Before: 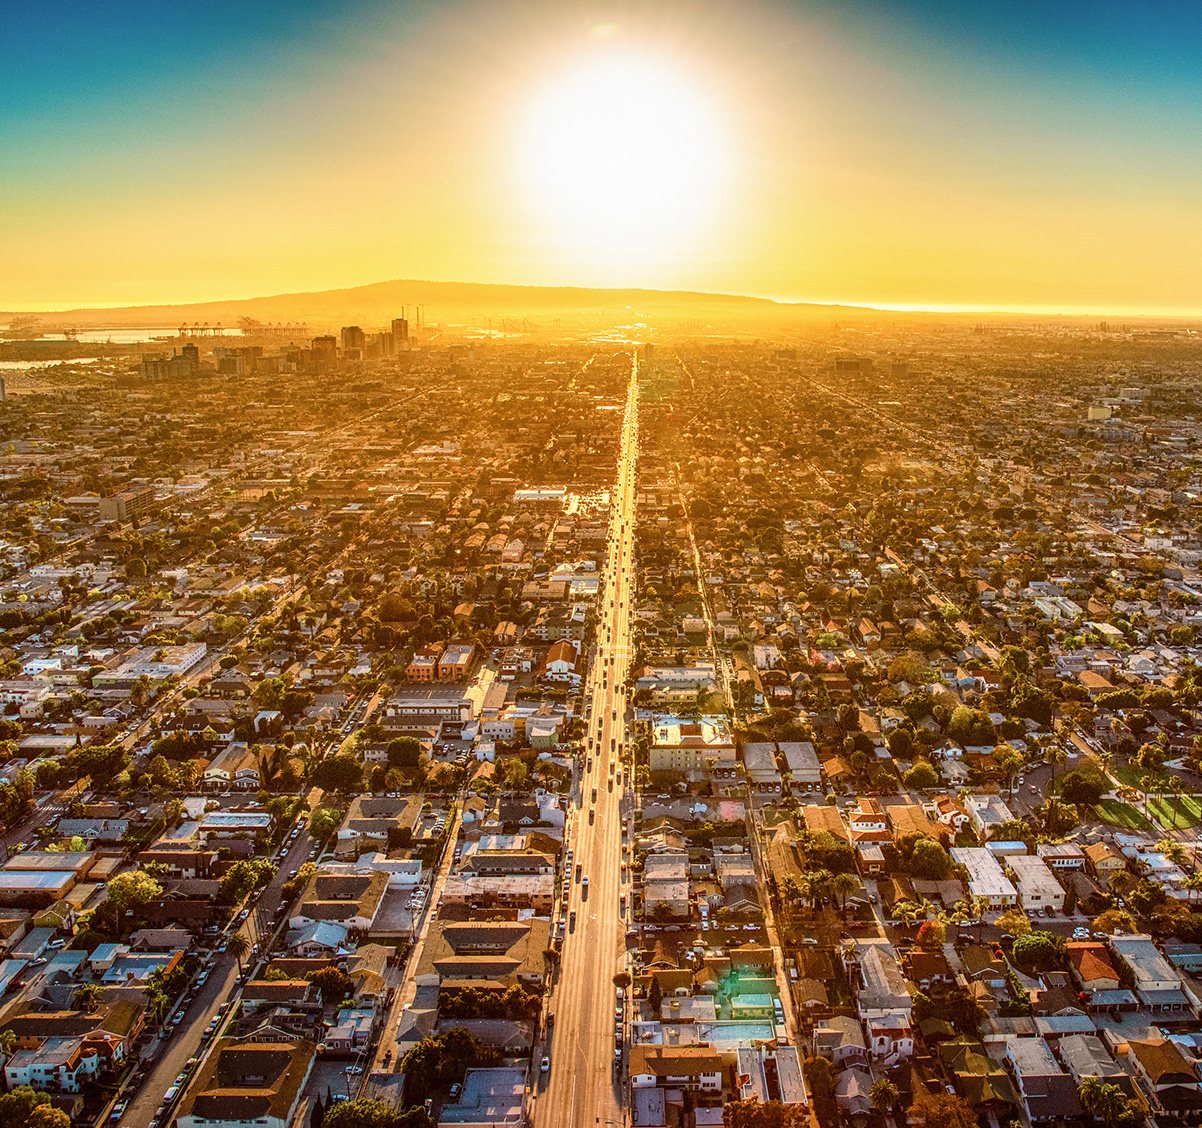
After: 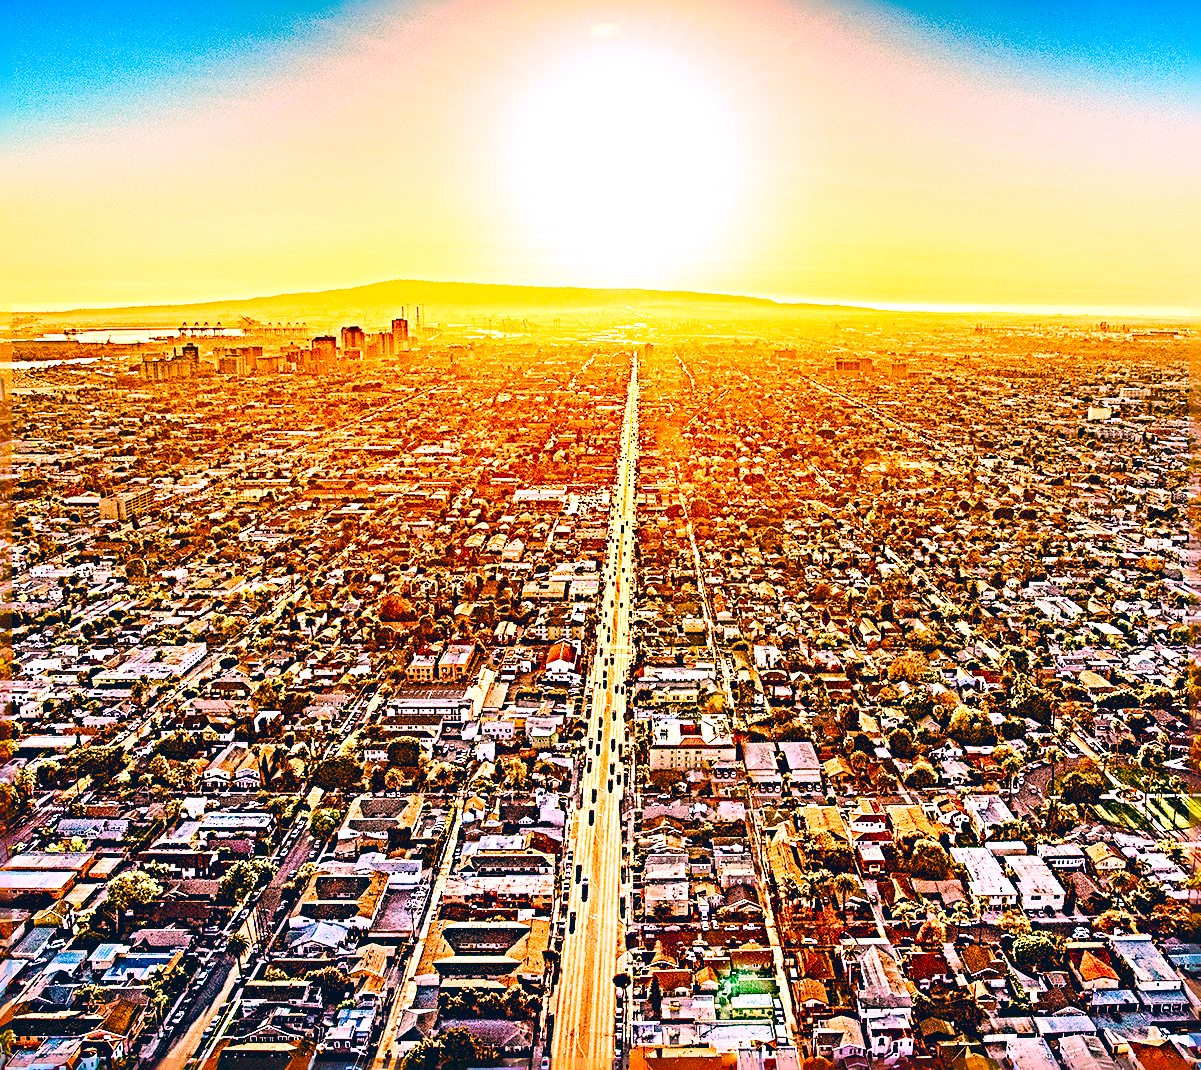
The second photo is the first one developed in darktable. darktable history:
exposure: black level correction 0, exposure 0.7 EV, compensate exposure bias true, compensate highlight preservation false
base curve: curves: ch0 [(0, 0) (0.032, 0.025) (0.121, 0.166) (0.206, 0.329) (0.605, 0.79) (1, 1)], preserve colors none
crop and rotate: top 0%, bottom 5.097%
color correction: highlights a* 17.03, highlights b* 0.205, shadows a* -15.38, shadows b* -14.56, saturation 1.5
sharpen: radius 6.3, amount 1.8, threshold 0
